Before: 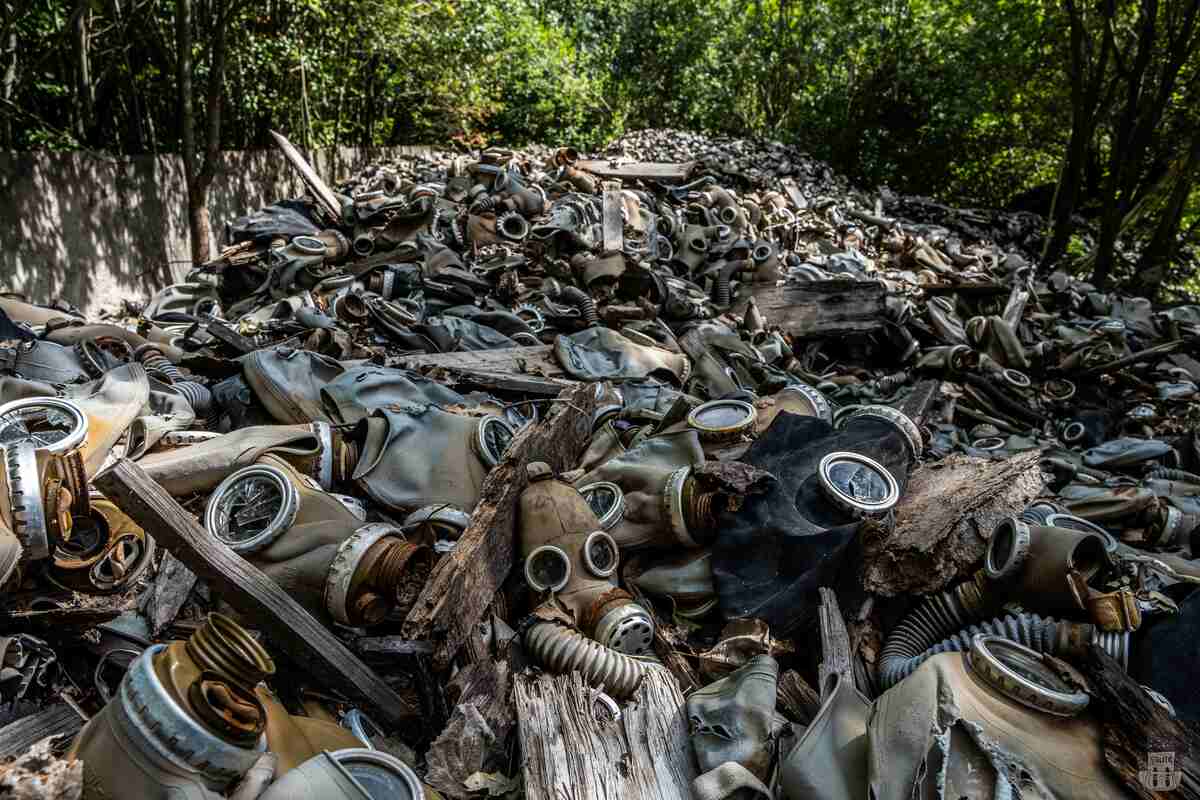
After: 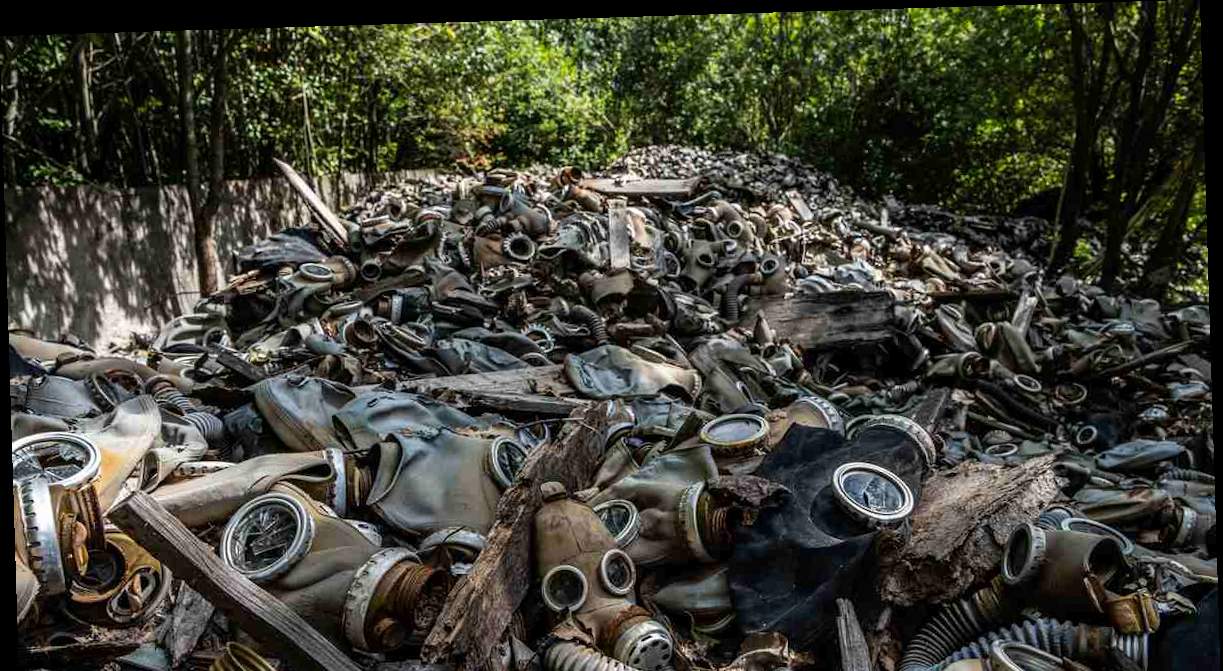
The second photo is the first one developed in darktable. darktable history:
rotate and perspective: rotation -1.75°, automatic cropping off
crop: bottom 19.644%
